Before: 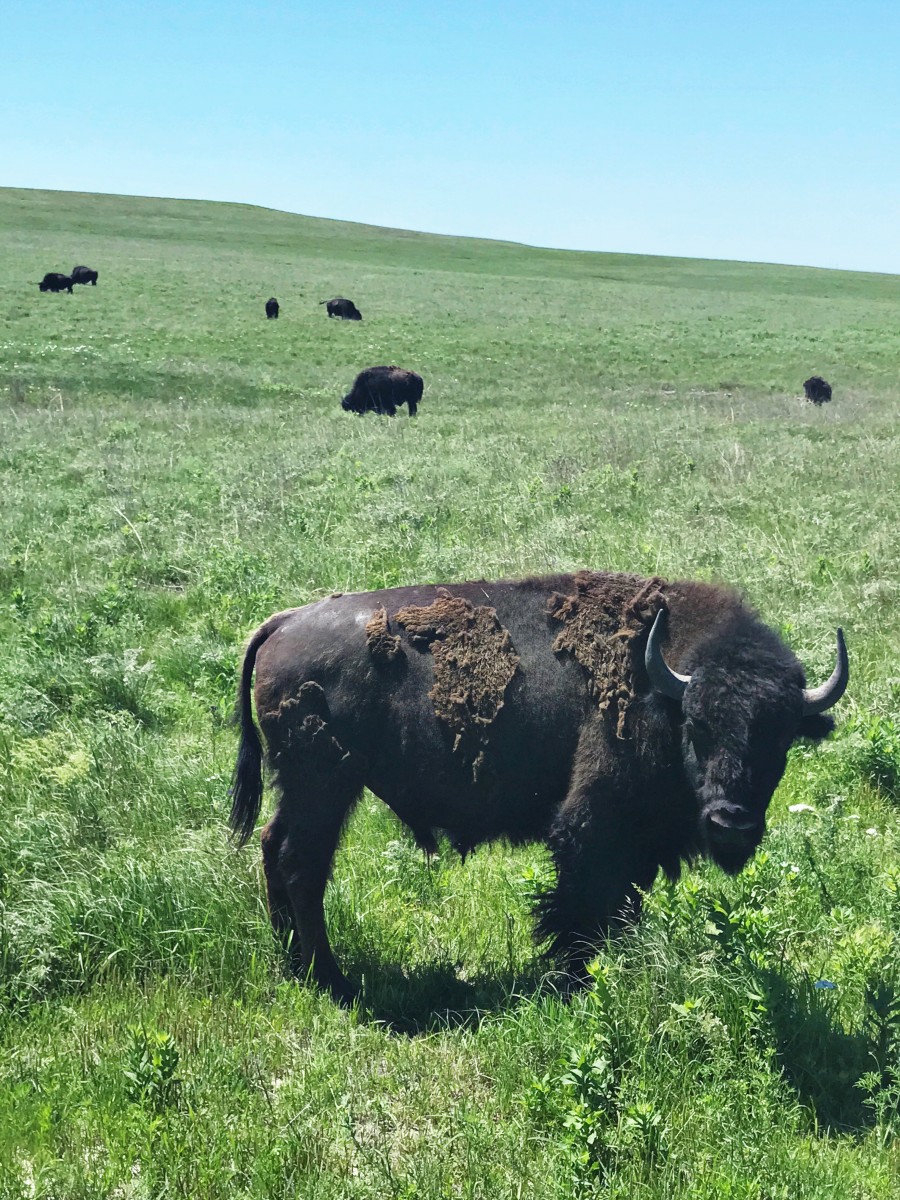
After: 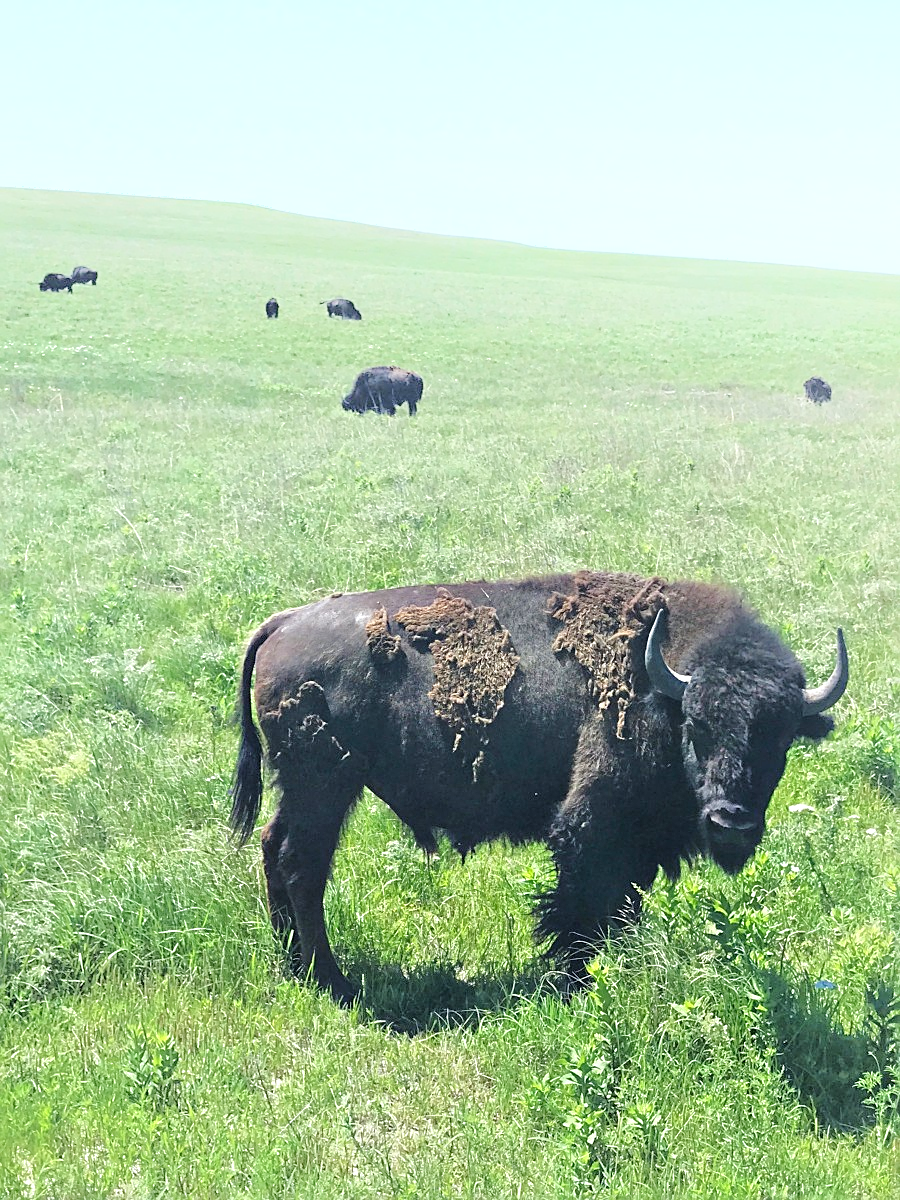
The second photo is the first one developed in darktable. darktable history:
tone equalizer: -7 EV 0.15 EV, -6 EV 0.6 EV, -5 EV 1.15 EV, -4 EV 1.33 EV, -3 EV 1.15 EV, -2 EV 0.6 EV, -1 EV 0.15 EV, mask exposure compensation -0.5 EV
shadows and highlights: shadows -21.3, highlights 100, soften with gaussian
sharpen: on, module defaults
